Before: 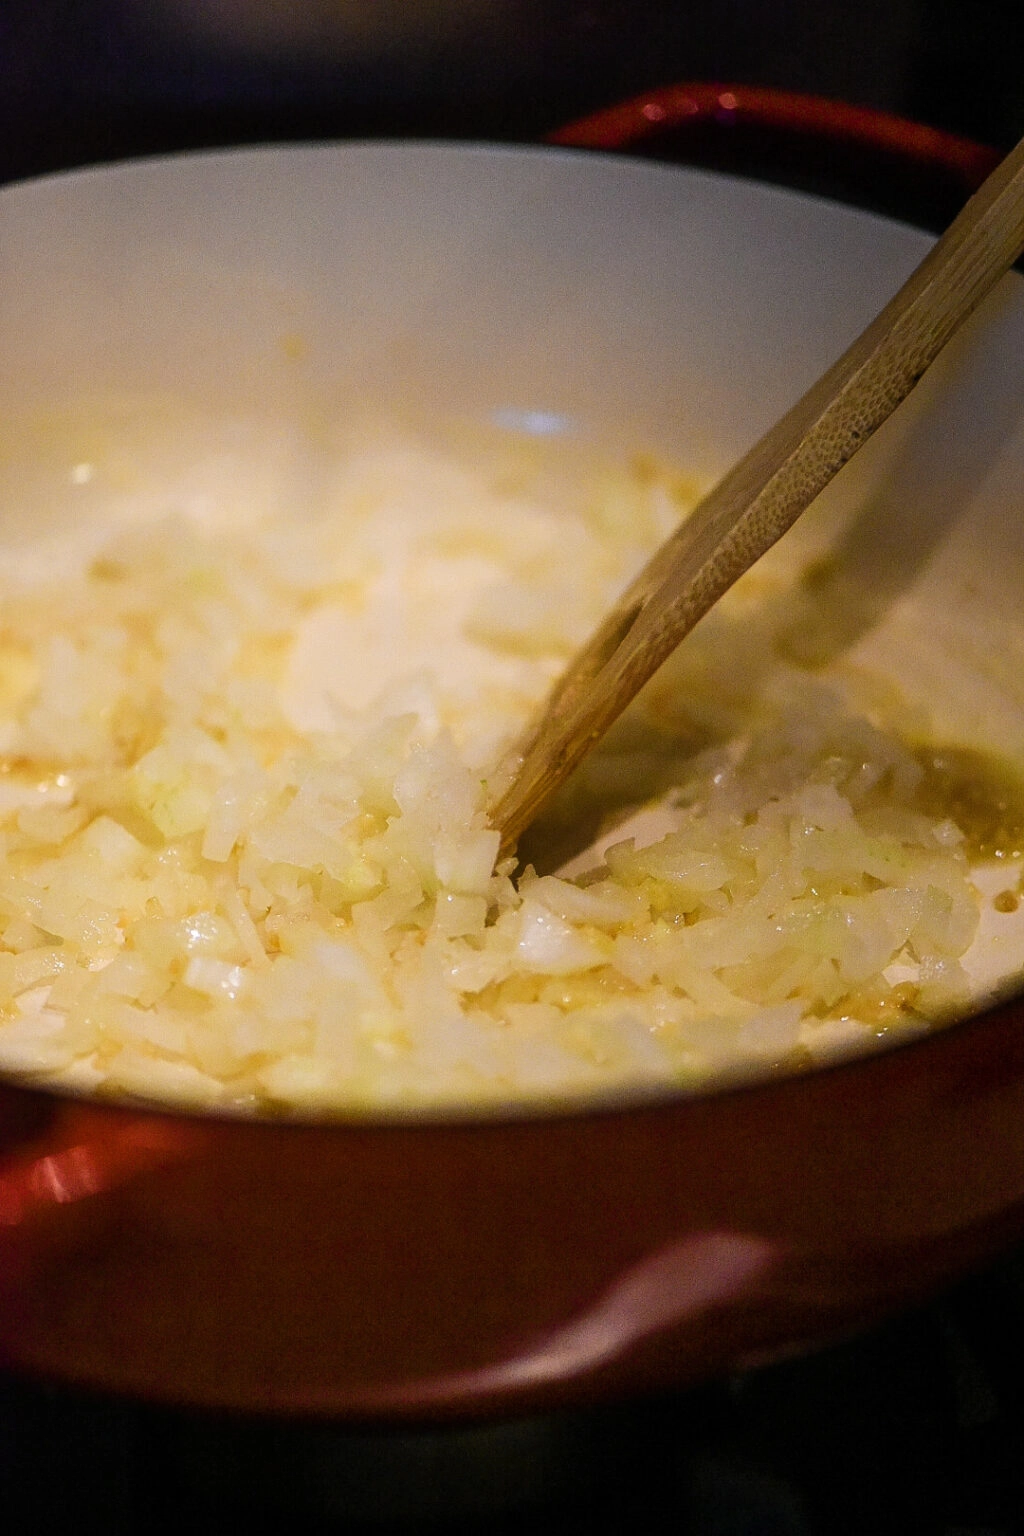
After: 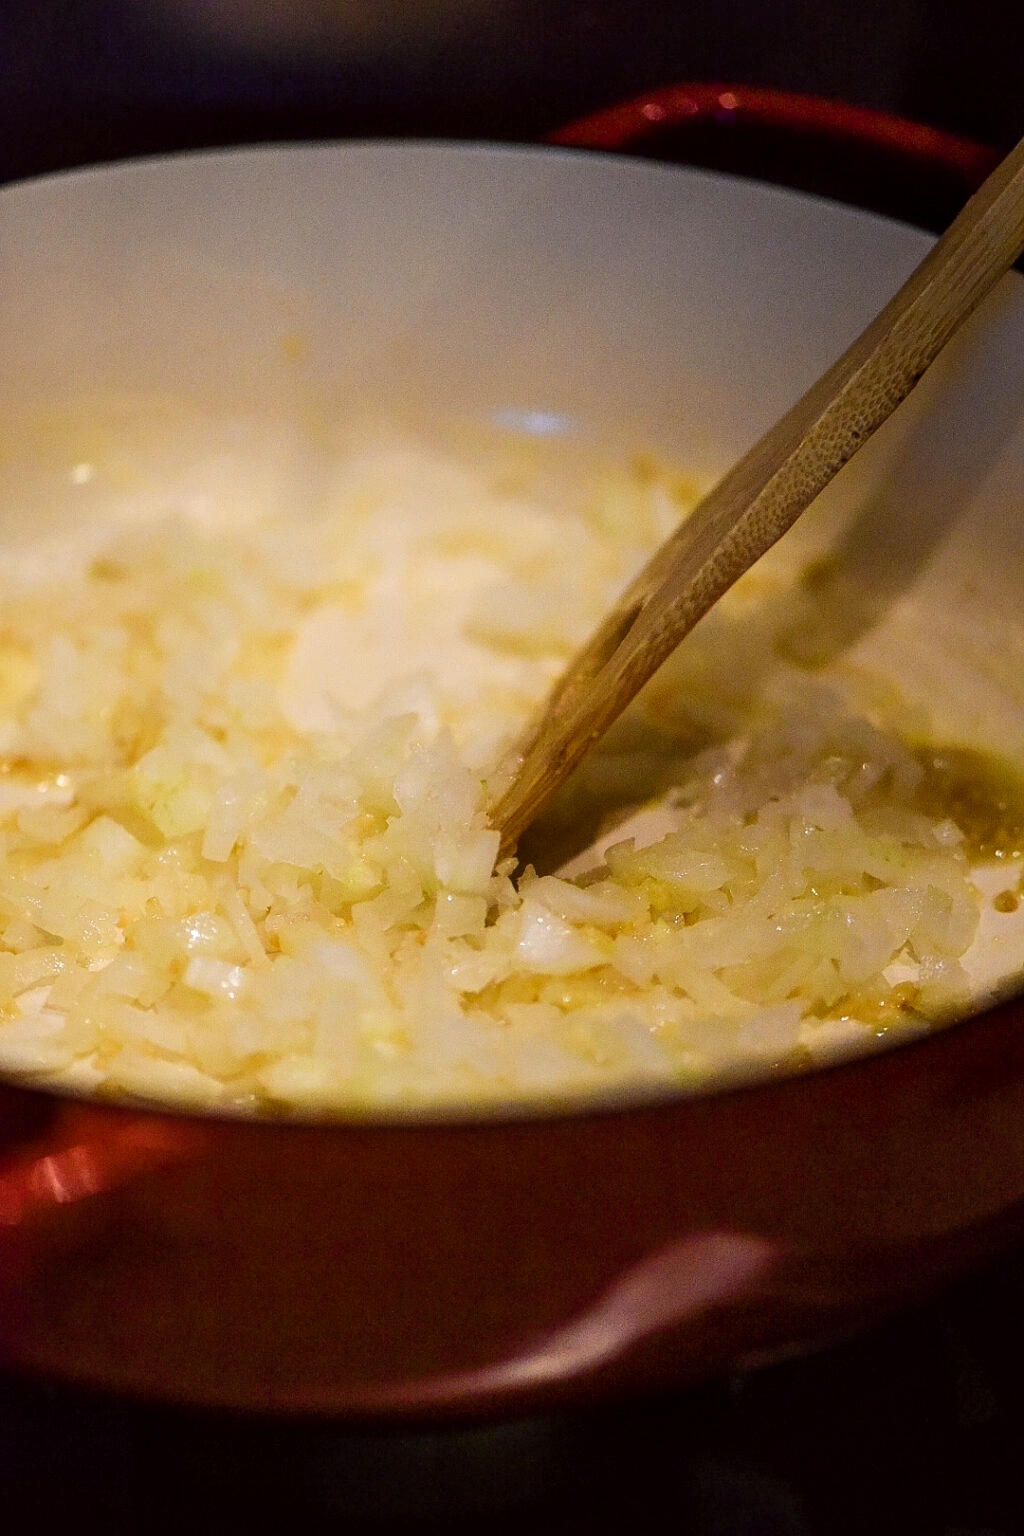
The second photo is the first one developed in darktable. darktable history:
color correction: highlights a* -0.95, highlights b* 4.5, shadows a* 3.55
contrast equalizer: octaves 7, y [[0.524 ×6], [0.512 ×6], [0.379 ×6], [0 ×6], [0 ×6]]
